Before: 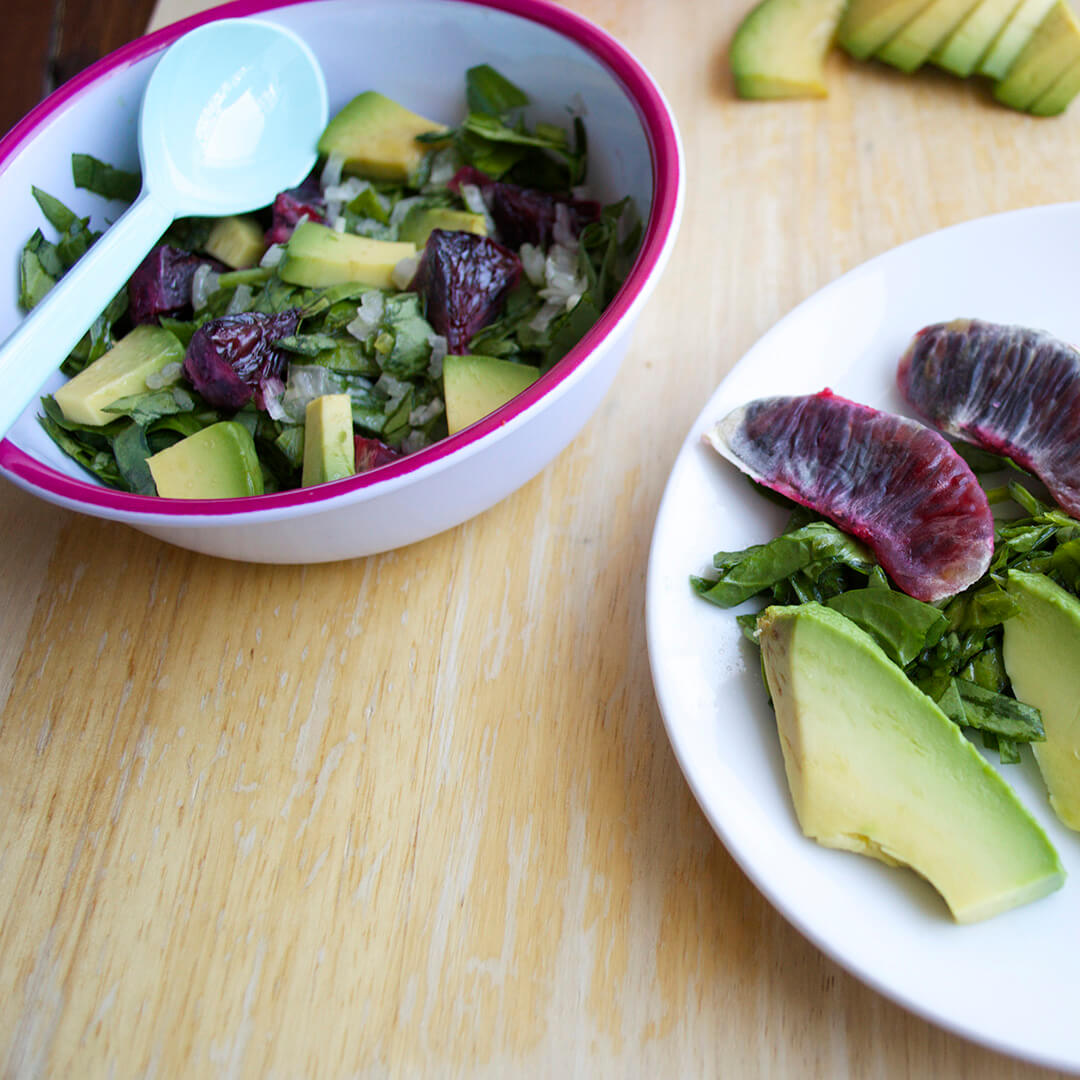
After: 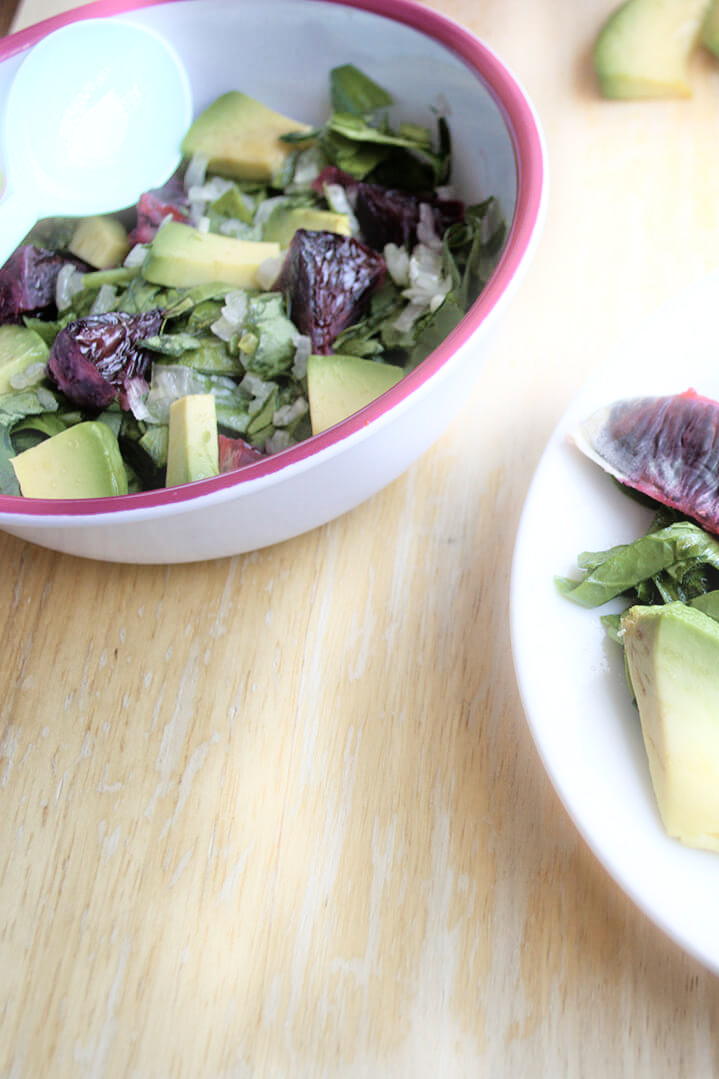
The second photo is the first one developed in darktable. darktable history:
crop and rotate: left 12.673%, right 20.66%
contrast brightness saturation: contrast 0.1, saturation -0.36
tone equalizer: -7 EV 0.15 EV, -6 EV 0.6 EV, -5 EV 1.15 EV, -4 EV 1.33 EV, -3 EV 1.15 EV, -2 EV 0.6 EV, -1 EV 0.15 EV, mask exposure compensation -0.5 EV
bloom: size 5%, threshold 95%, strength 15%
